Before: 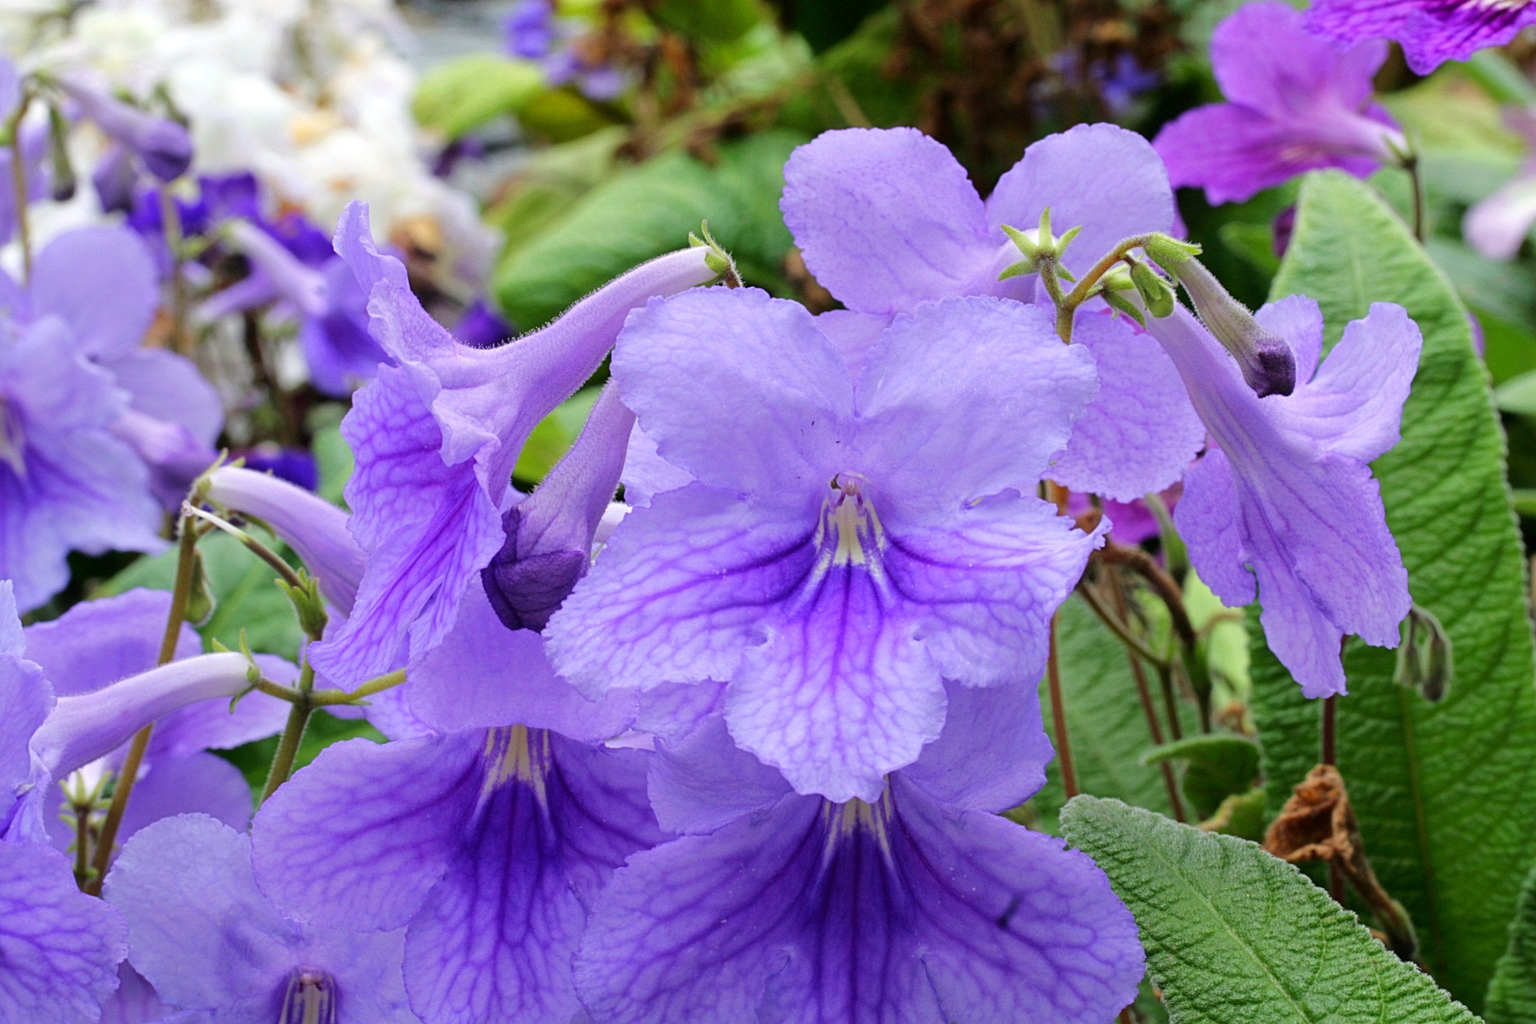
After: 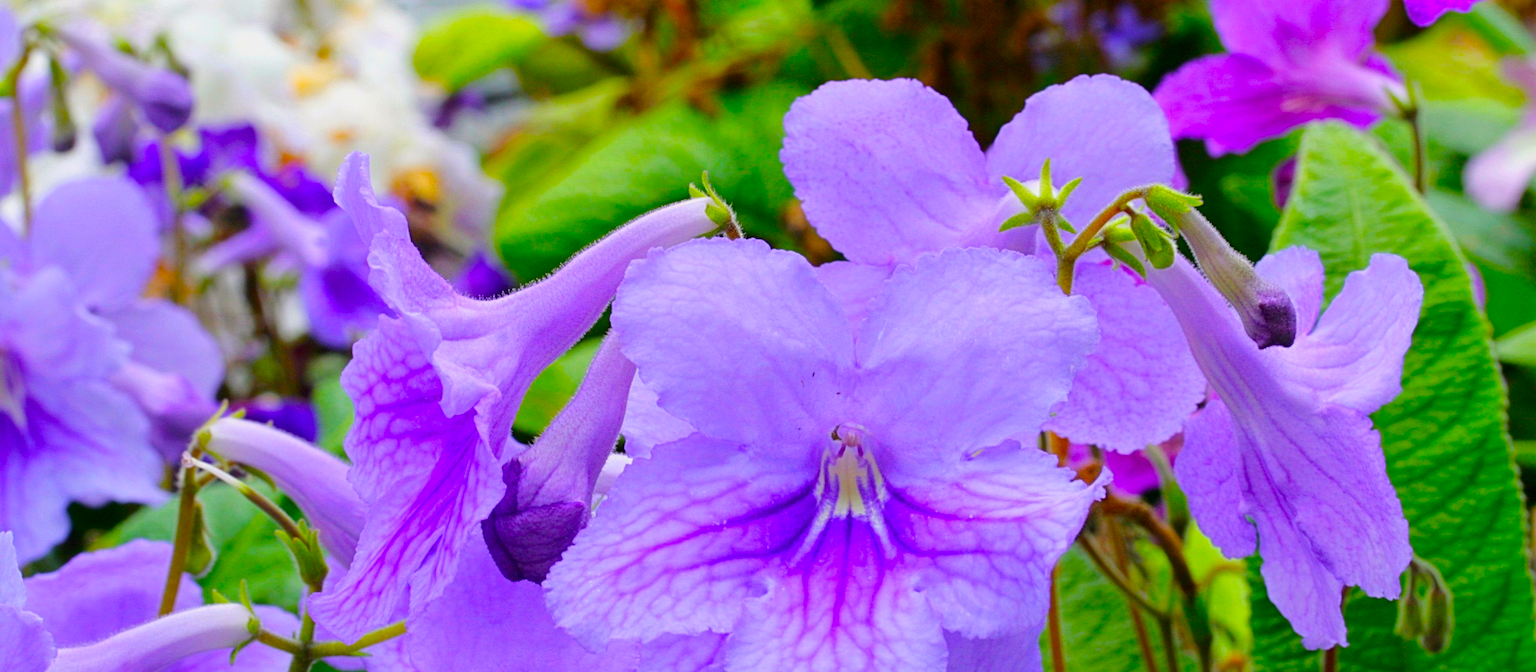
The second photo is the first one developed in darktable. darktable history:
crop and rotate: top 4.848%, bottom 29.503%
color balance: input saturation 134.34%, contrast -10.04%, contrast fulcrum 19.67%, output saturation 133.51%
